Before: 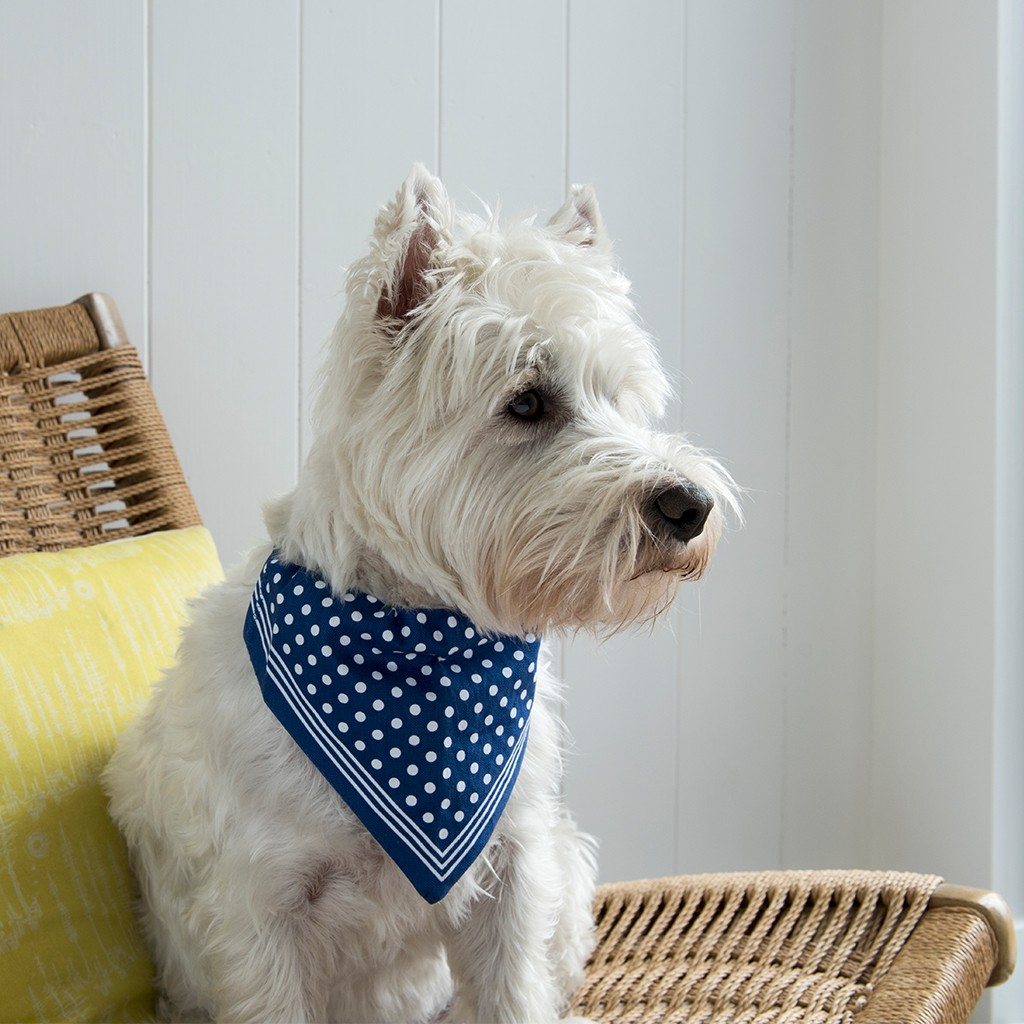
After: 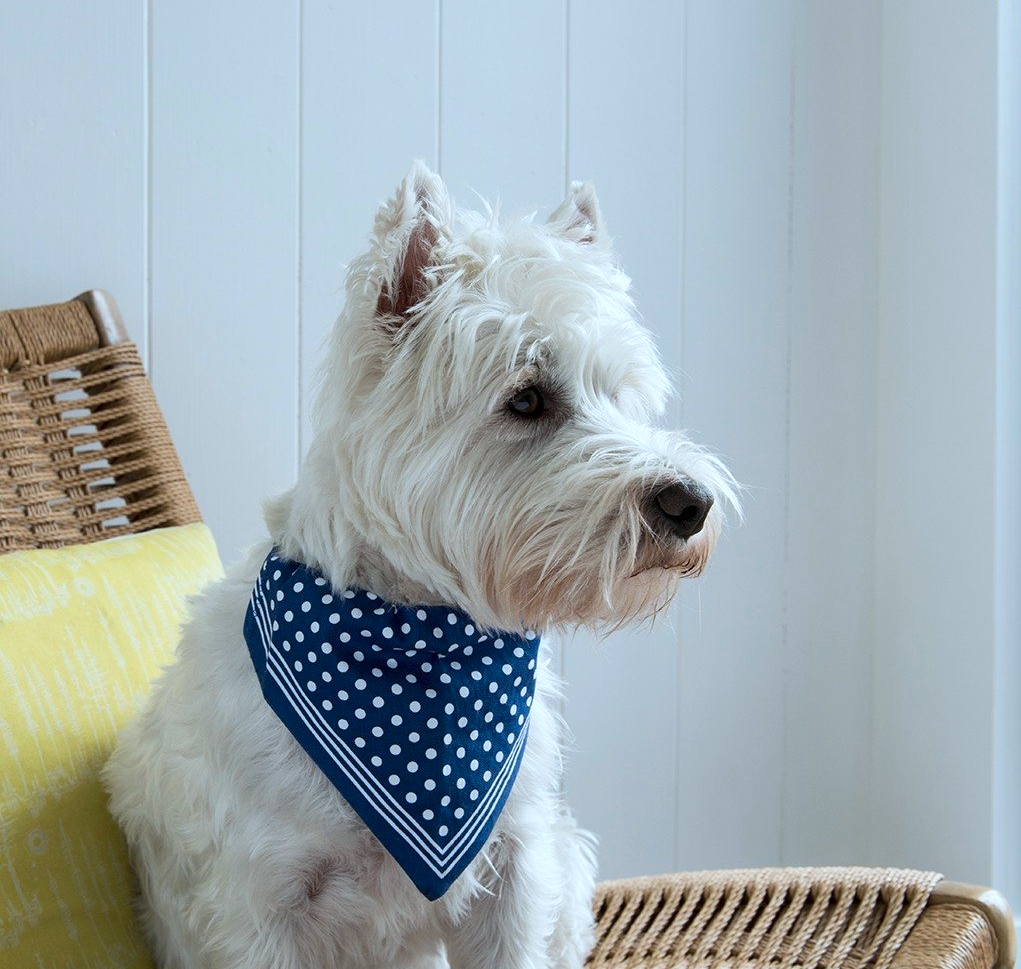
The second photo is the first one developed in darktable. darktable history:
color correction: highlights a* -4.13, highlights b* -10.7
crop: top 0.352%, right 0.259%, bottom 5.002%
